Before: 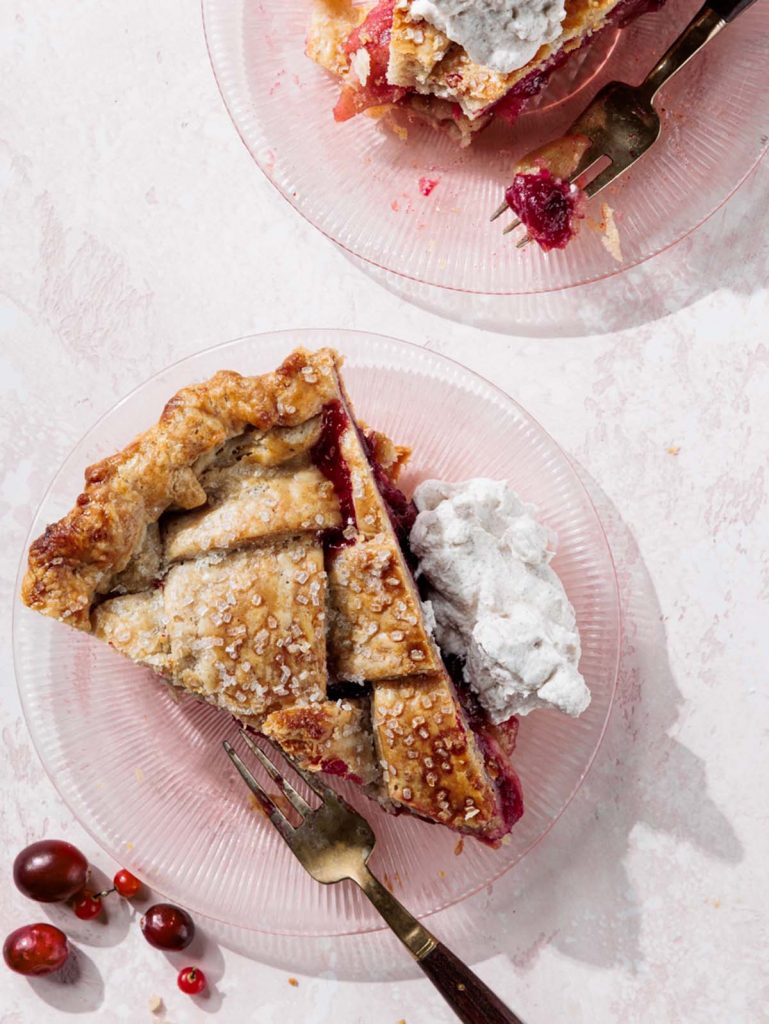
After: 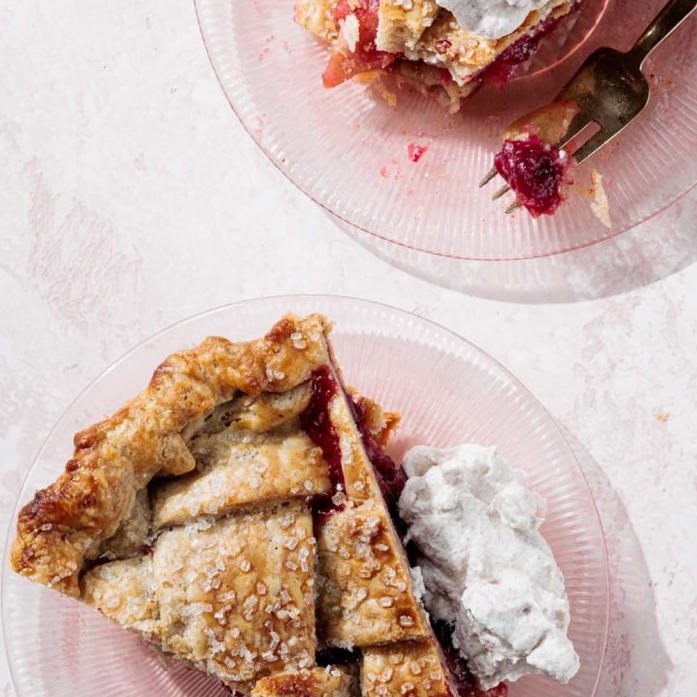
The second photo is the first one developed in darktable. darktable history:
crop: left 1.522%, top 3.412%, right 7.758%, bottom 28.502%
